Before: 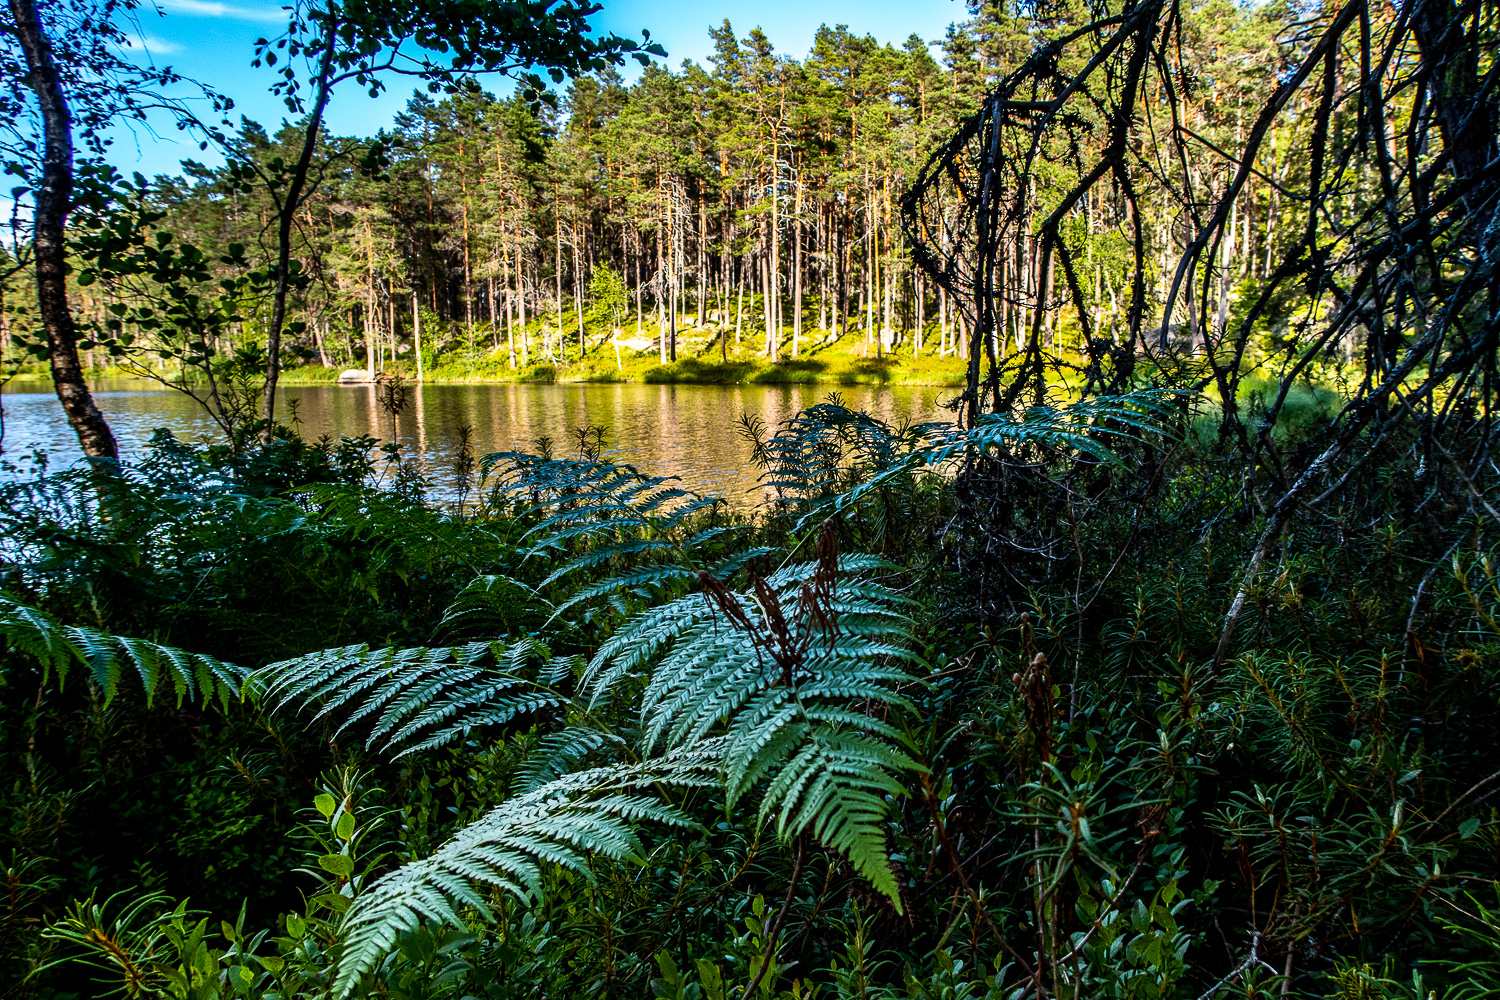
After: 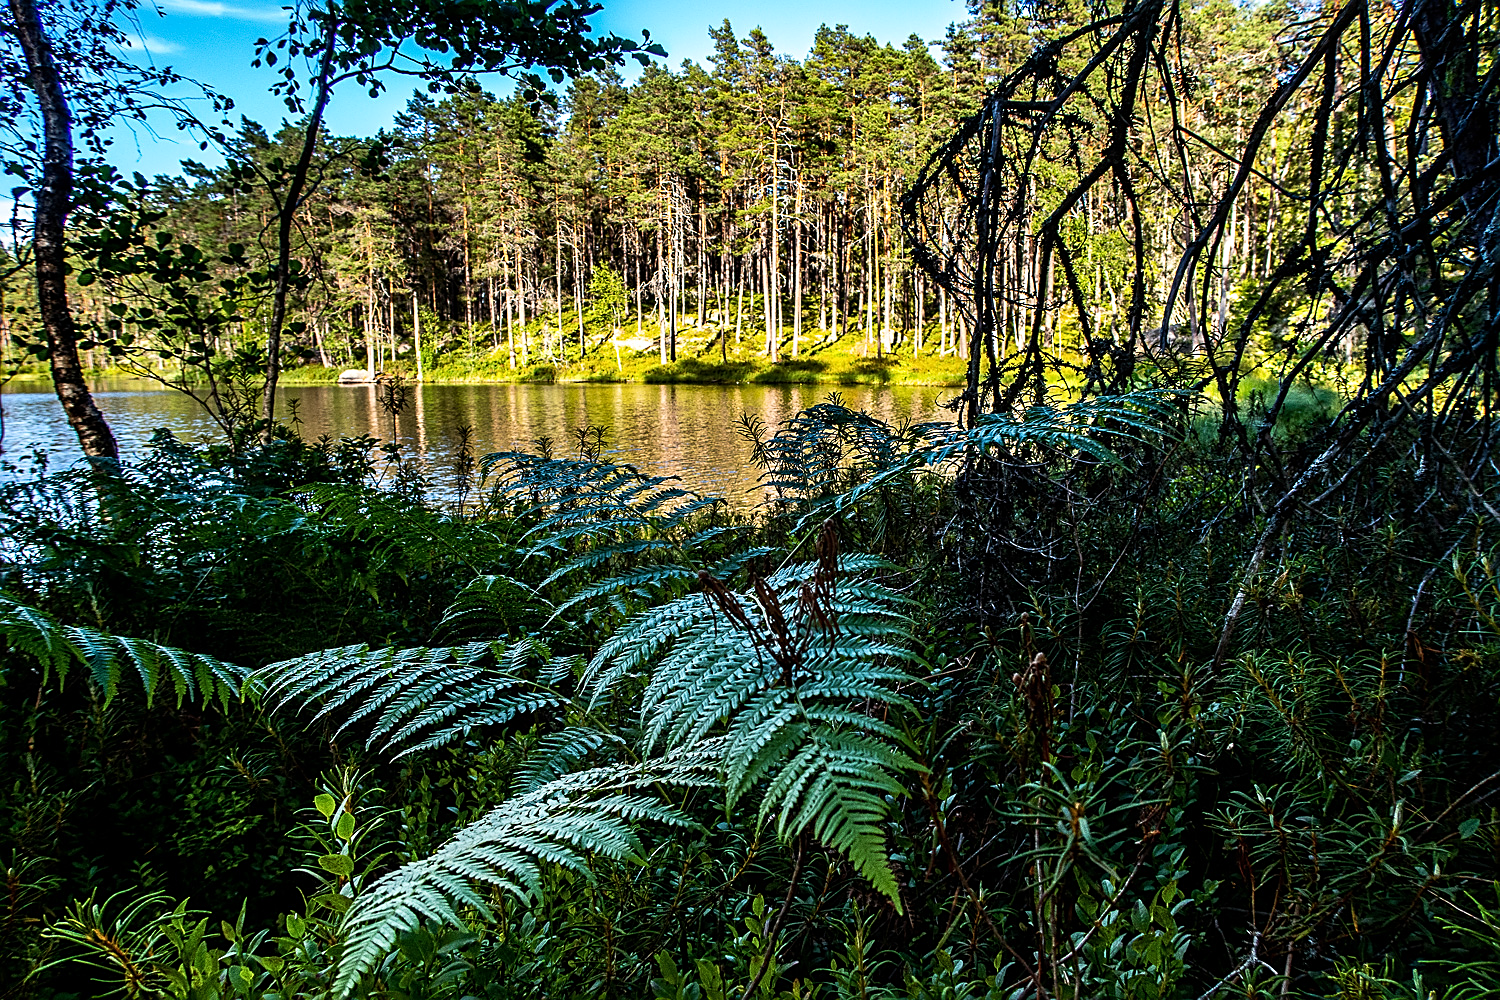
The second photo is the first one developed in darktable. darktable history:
tone equalizer: edges refinement/feathering 500, mask exposure compensation -1.25 EV, preserve details no
sharpen: amount 0.601
